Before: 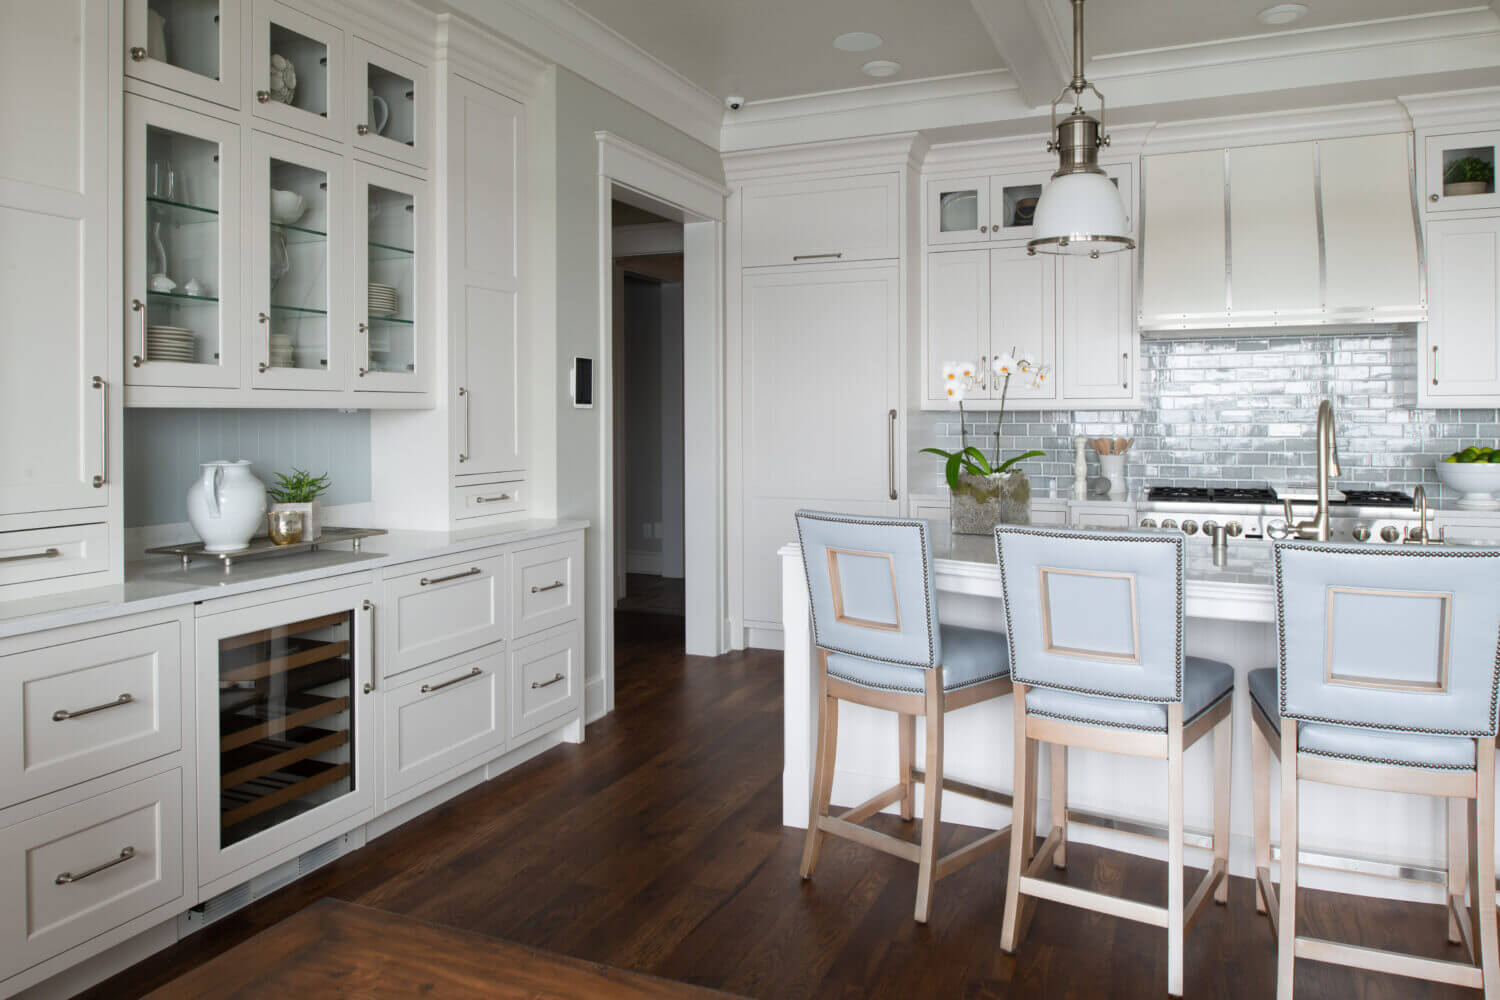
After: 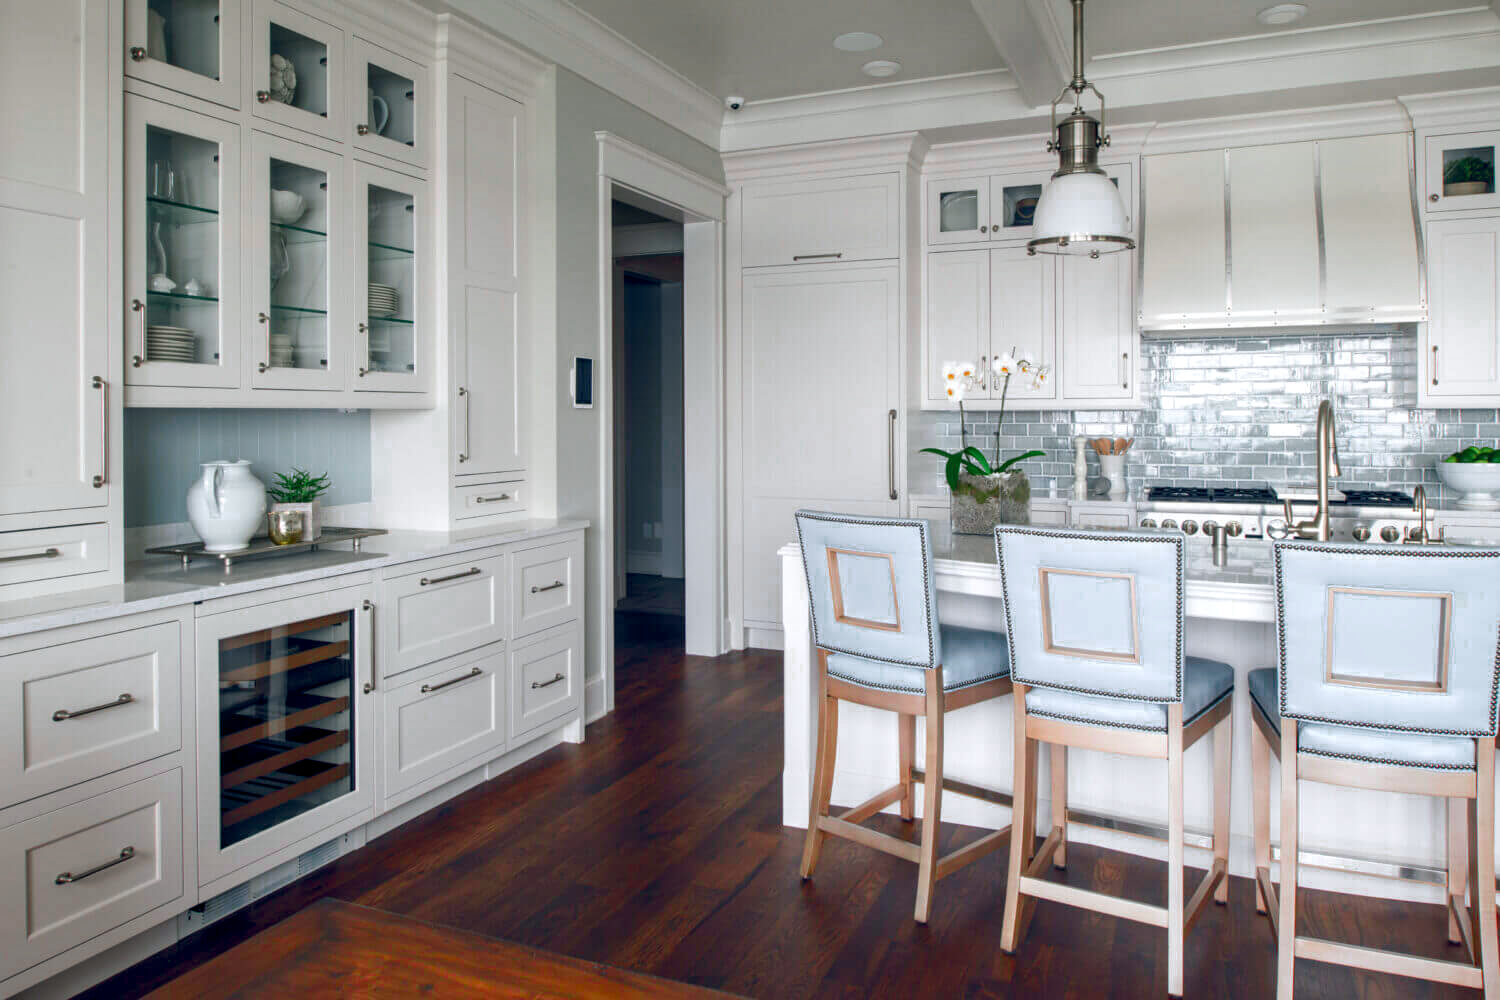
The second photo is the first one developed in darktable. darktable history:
contrast brightness saturation: saturation 0.177
color balance rgb: shadows lift › luminance -7.412%, shadows lift › chroma 2.321%, shadows lift › hue 200.1°, global offset › chroma 0.127%, global offset › hue 254.13°, perceptual saturation grading › global saturation 20%, perceptual saturation grading › highlights -25.784%, perceptual saturation grading › shadows 49.266%, global vibrance 20%
local contrast: detail 130%
color zones: curves: ch0 [(0, 0.466) (0.128, 0.466) (0.25, 0.5) (0.375, 0.456) (0.5, 0.5) (0.625, 0.5) (0.737, 0.652) (0.875, 0.5)]; ch1 [(0, 0.603) (0.125, 0.618) (0.261, 0.348) (0.372, 0.353) (0.497, 0.363) (0.611, 0.45) (0.731, 0.427) (0.875, 0.518) (0.998, 0.652)]; ch2 [(0, 0.559) (0.125, 0.451) (0.253, 0.564) (0.37, 0.578) (0.5, 0.466) (0.625, 0.471) (0.731, 0.471) (0.88, 0.485)]
